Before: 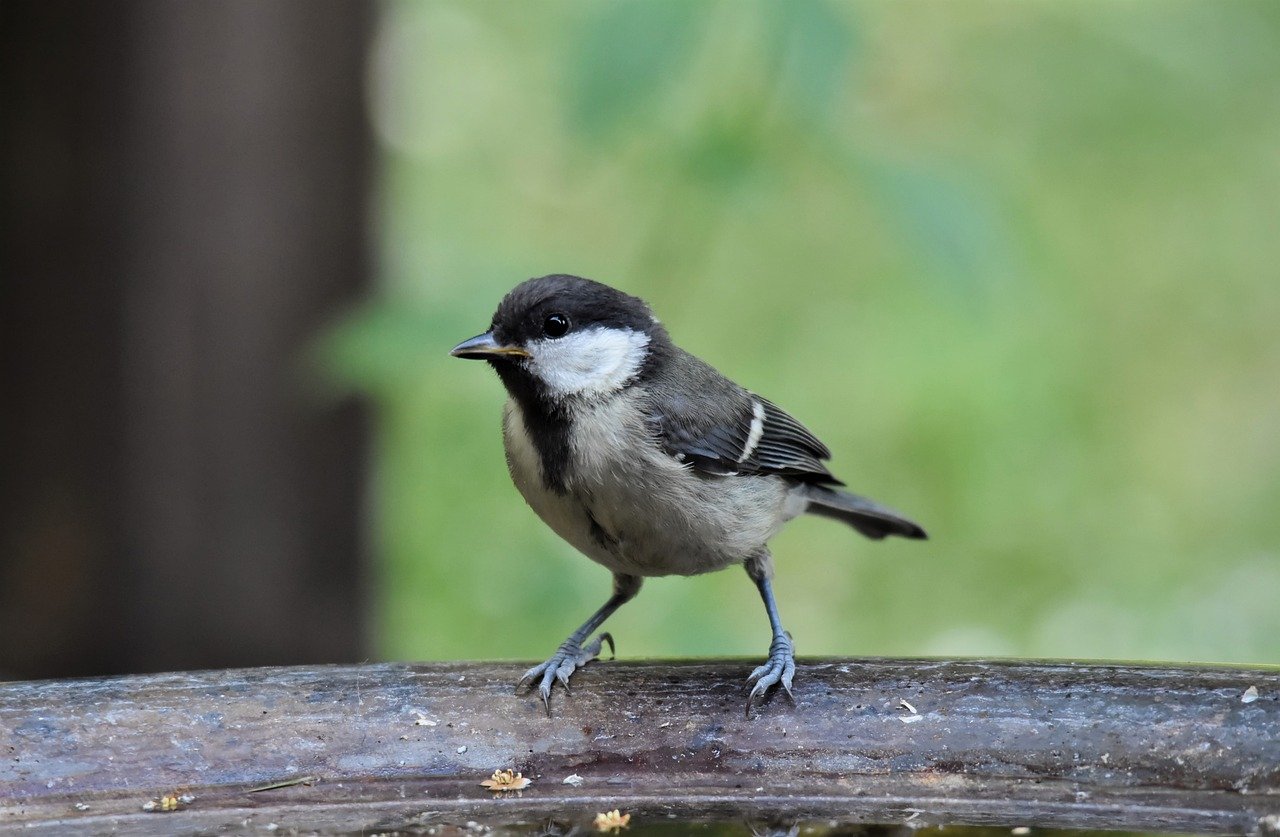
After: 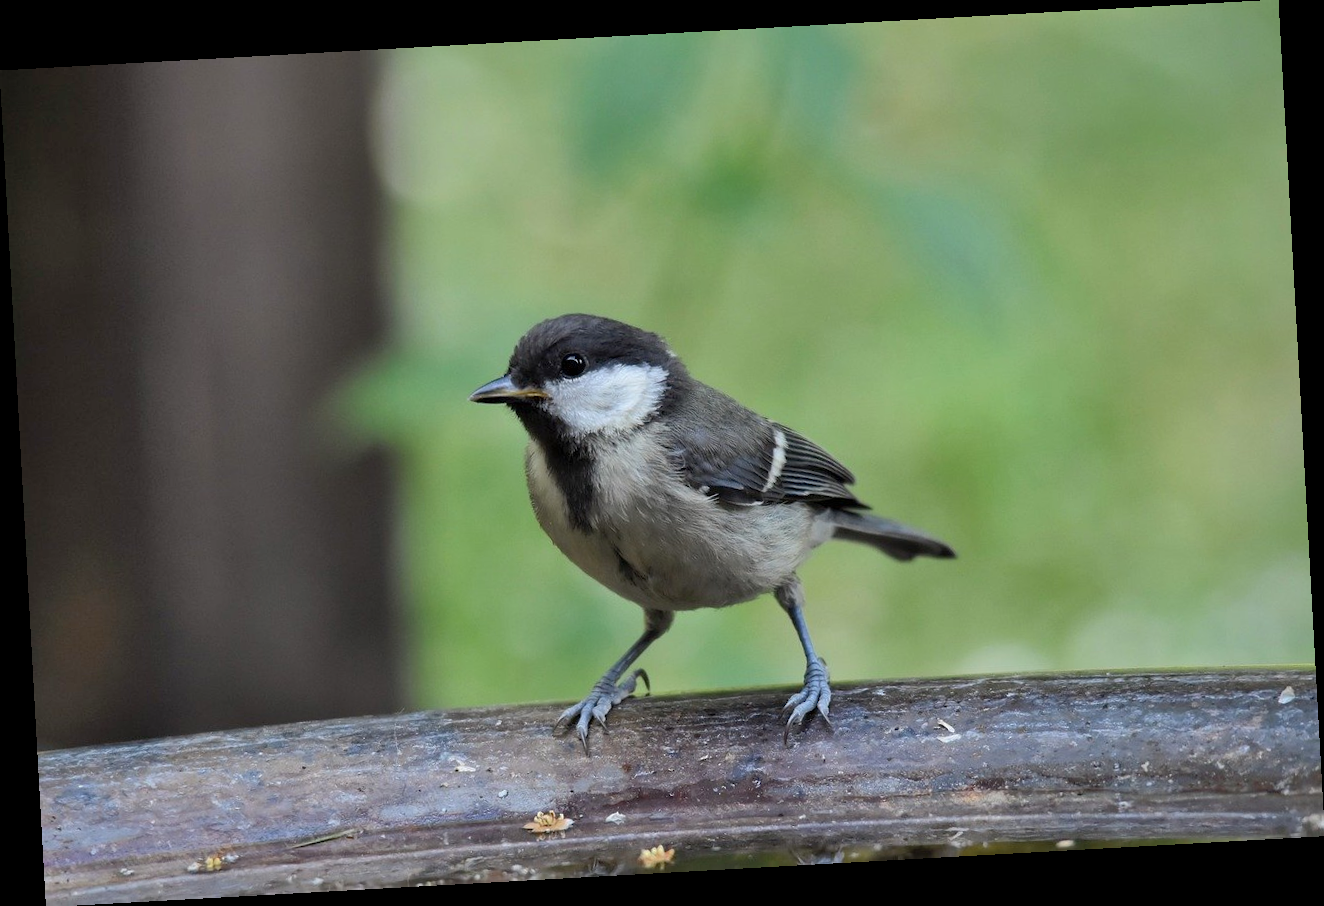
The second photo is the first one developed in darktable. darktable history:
shadows and highlights: on, module defaults
rotate and perspective: rotation -3.18°, automatic cropping off
